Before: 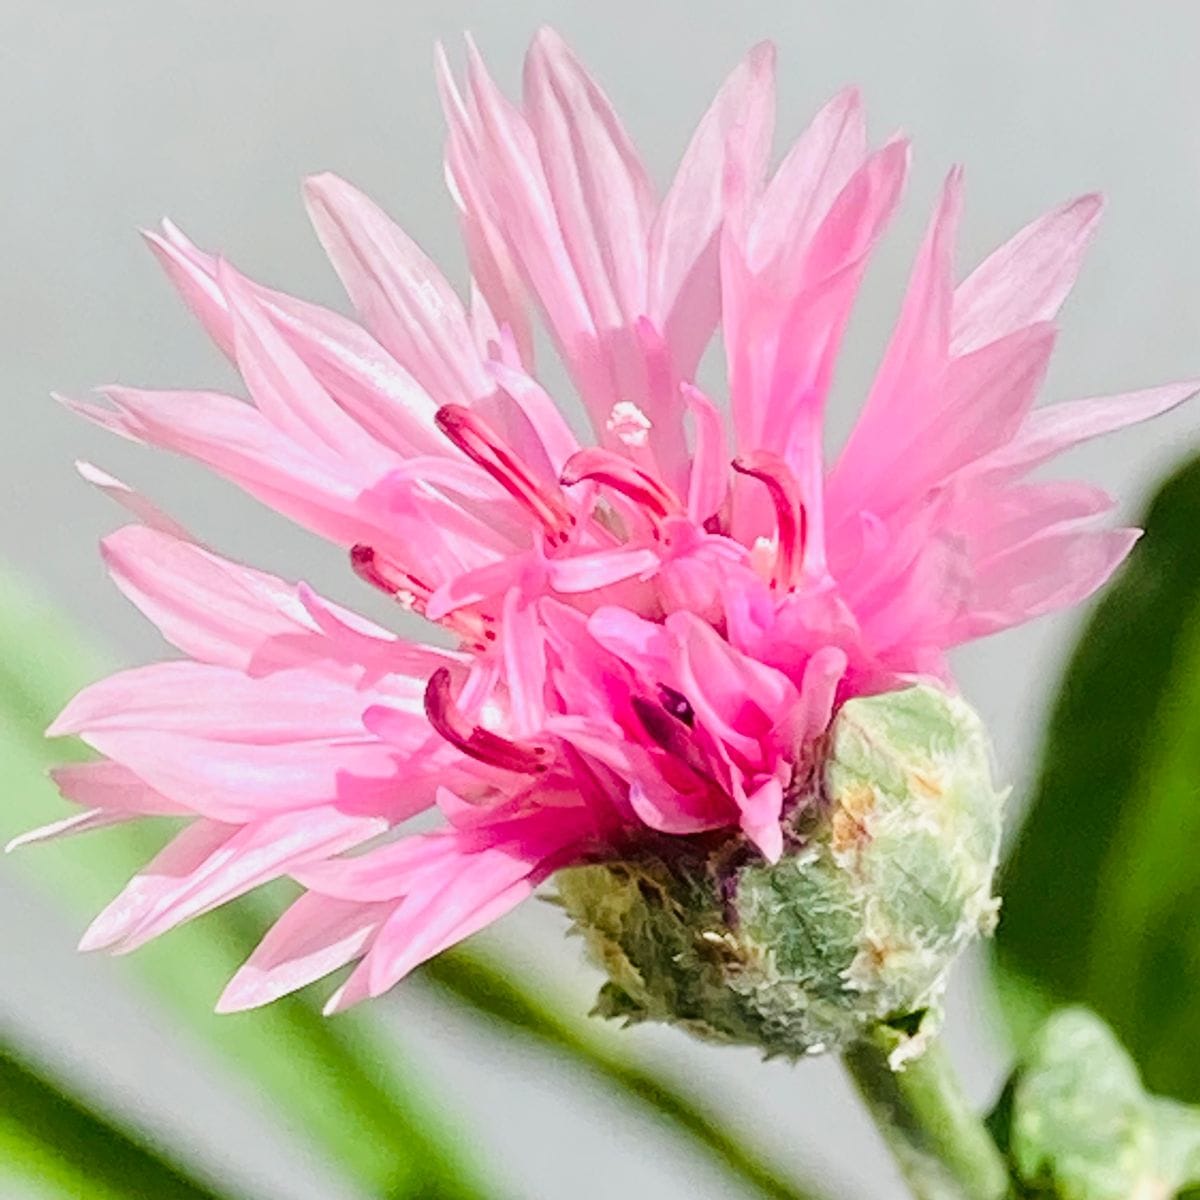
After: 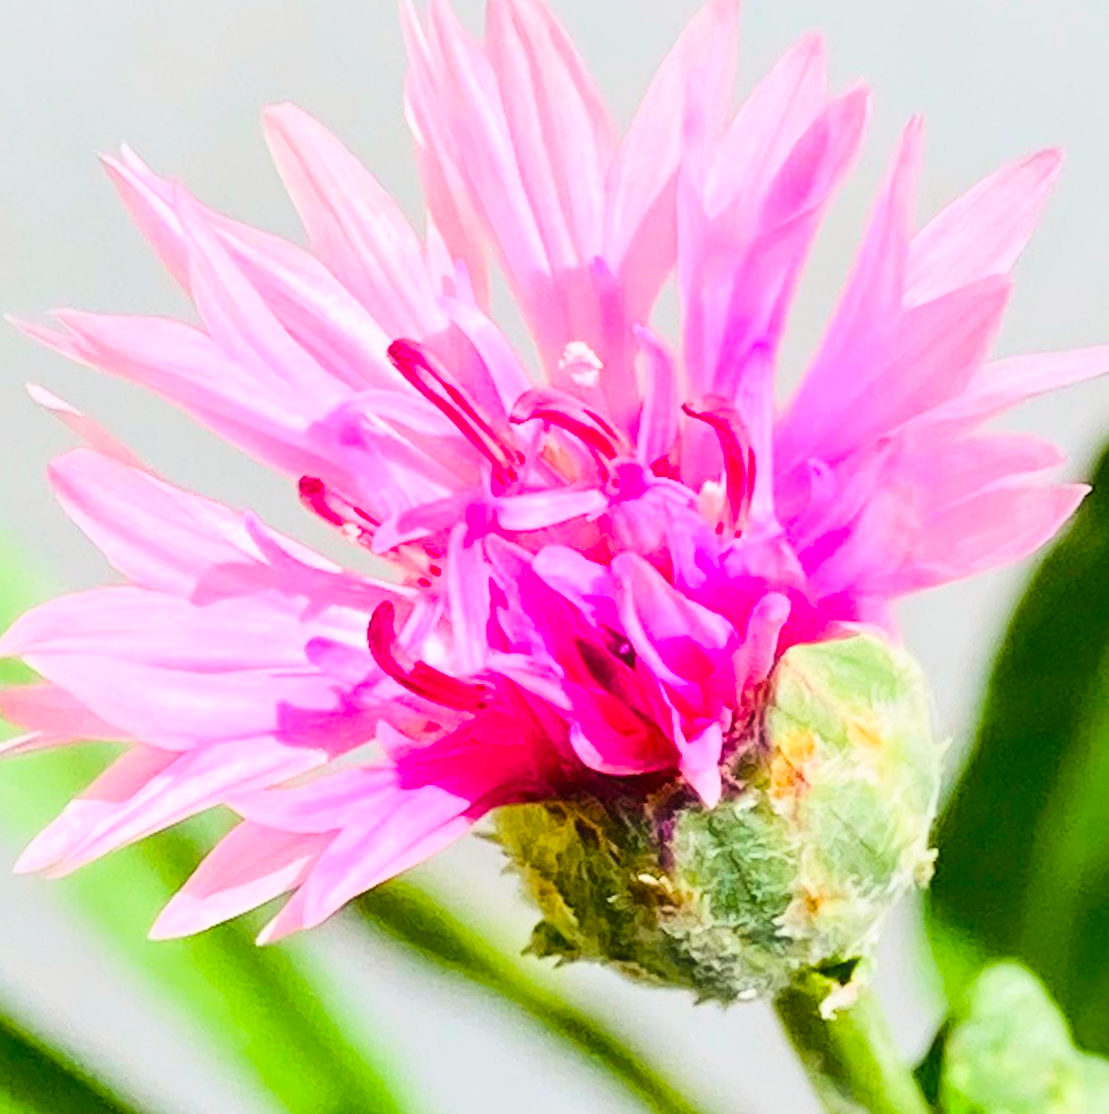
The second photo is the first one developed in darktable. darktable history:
crop and rotate: angle -1.83°, left 3.136%, top 3.695%, right 1.528%, bottom 0.476%
contrast brightness saturation: contrast 0.2, brightness 0.165, saturation 0.223
haze removal: strength -0.096, compatibility mode true, adaptive false
color balance rgb: linear chroma grading › global chroma 14.725%, perceptual saturation grading › global saturation 30.559%
